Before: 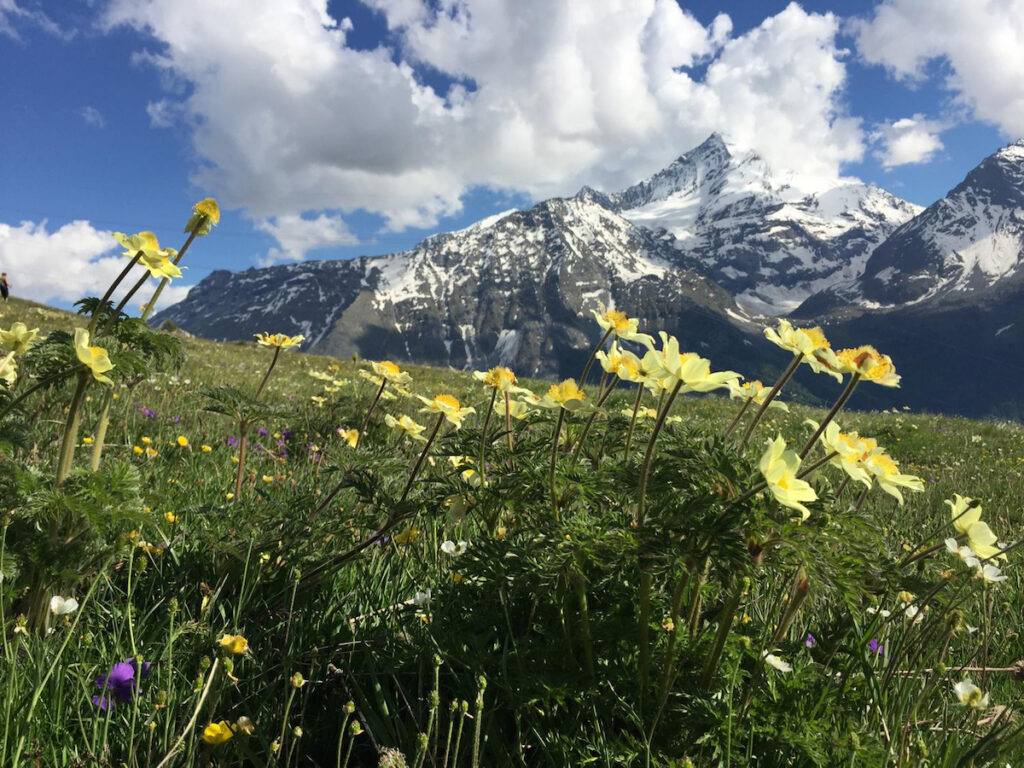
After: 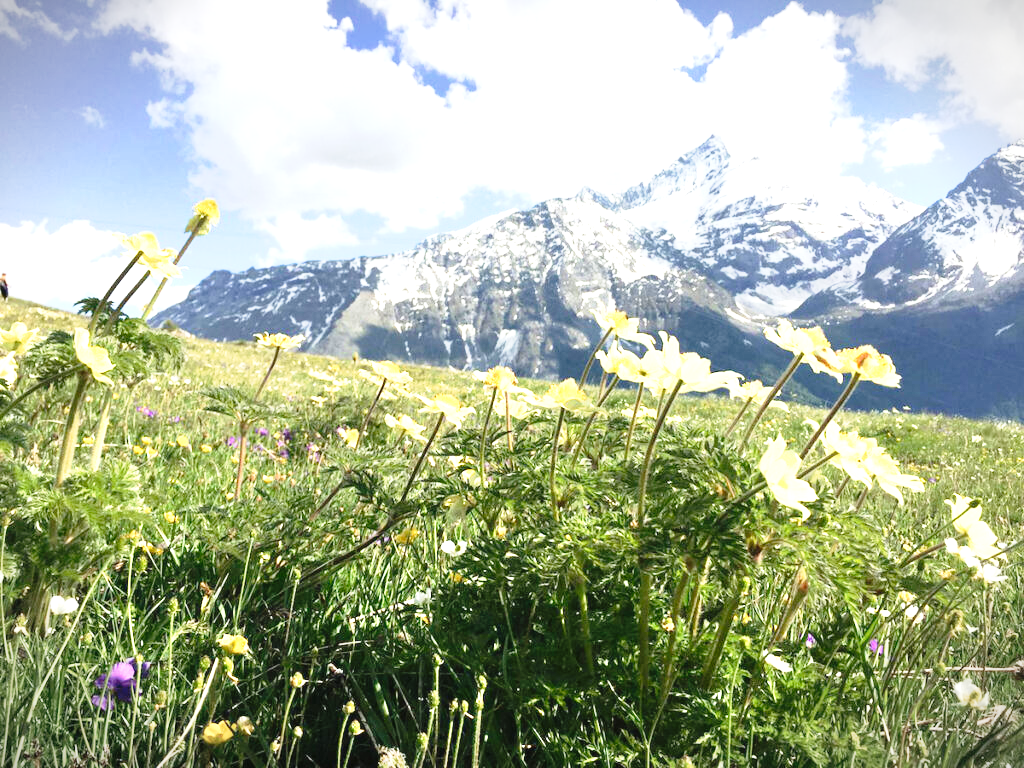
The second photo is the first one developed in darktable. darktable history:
vignetting: fall-off start 100.51%, width/height ratio 1.303
exposure: black level correction 0, exposure 1.699 EV, compensate highlight preservation false
tone curve: curves: ch0 [(0, 0.013) (0.129, 0.1) (0.327, 0.382) (0.489, 0.573) (0.66, 0.748) (0.858, 0.926) (1, 0.977)]; ch1 [(0, 0) (0.353, 0.344) (0.45, 0.46) (0.498, 0.498) (0.521, 0.512) (0.563, 0.559) (0.592, 0.578) (0.647, 0.657) (1, 1)]; ch2 [(0, 0) (0.333, 0.346) (0.375, 0.375) (0.424, 0.43) (0.476, 0.492) (0.502, 0.502) (0.524, 0.531) (0.579, 0.61) (0.612, 0.644) (0.66, 0.715) (1, 1)], preserve colors none
